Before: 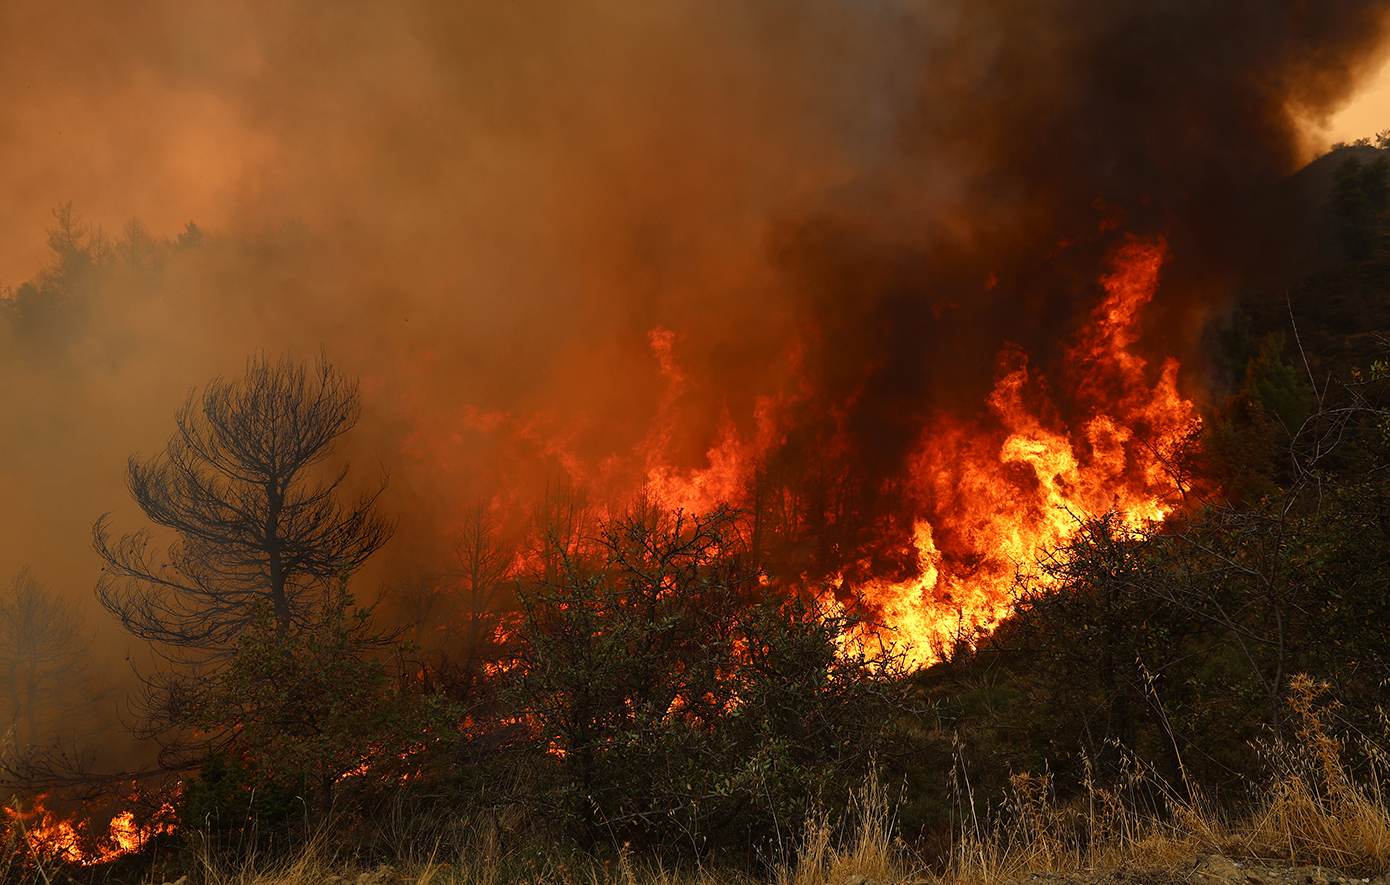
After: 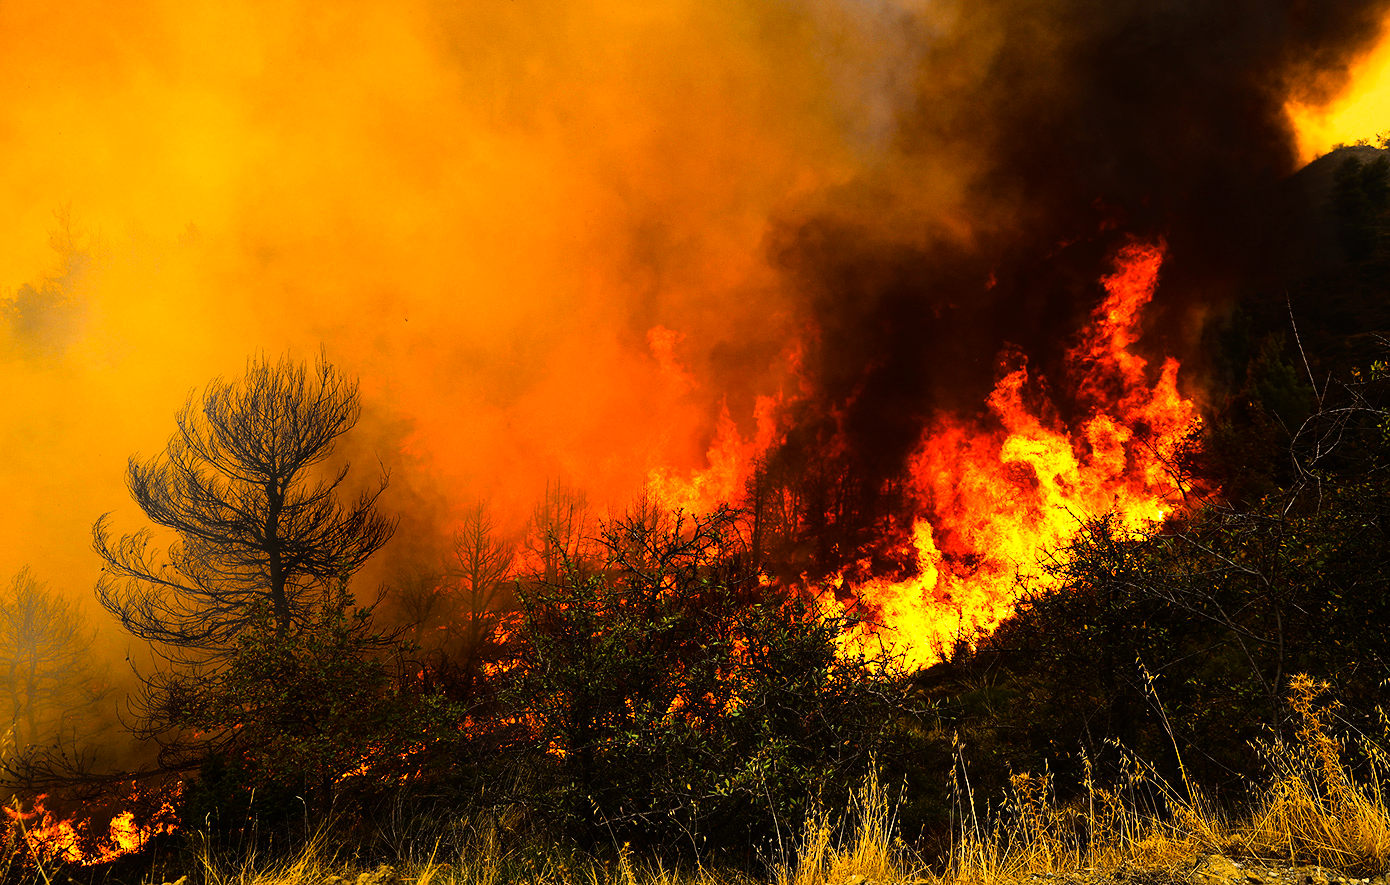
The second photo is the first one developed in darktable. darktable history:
exposure: exposure 0.493 EV, compensate highlight preservation false
rgb curve: curves: ch0 [(0, 0) (0.21, 0.15) (0.24, 0.21) (0.5, 0.75) (0.75, 0.96) (0.89, 0.99) (1, 1)]; ch1 [(0, 0.02) (0.21, 0.13) (0.25, 0.2) (0.5, 0.67) (0.75, 0.9) (0.89, 0.97) (1, 1)]; ch2 [(0, 0.02) (0.21, 0.13) (0.25, 0.2) (0.5, 0.67) (0.75, 0.9) (0.89, 0.97) (1, 1)], compensate middle gray true
color balance rgb: perceptual saturation grading › global saturation 40%, global vibrance 15%
